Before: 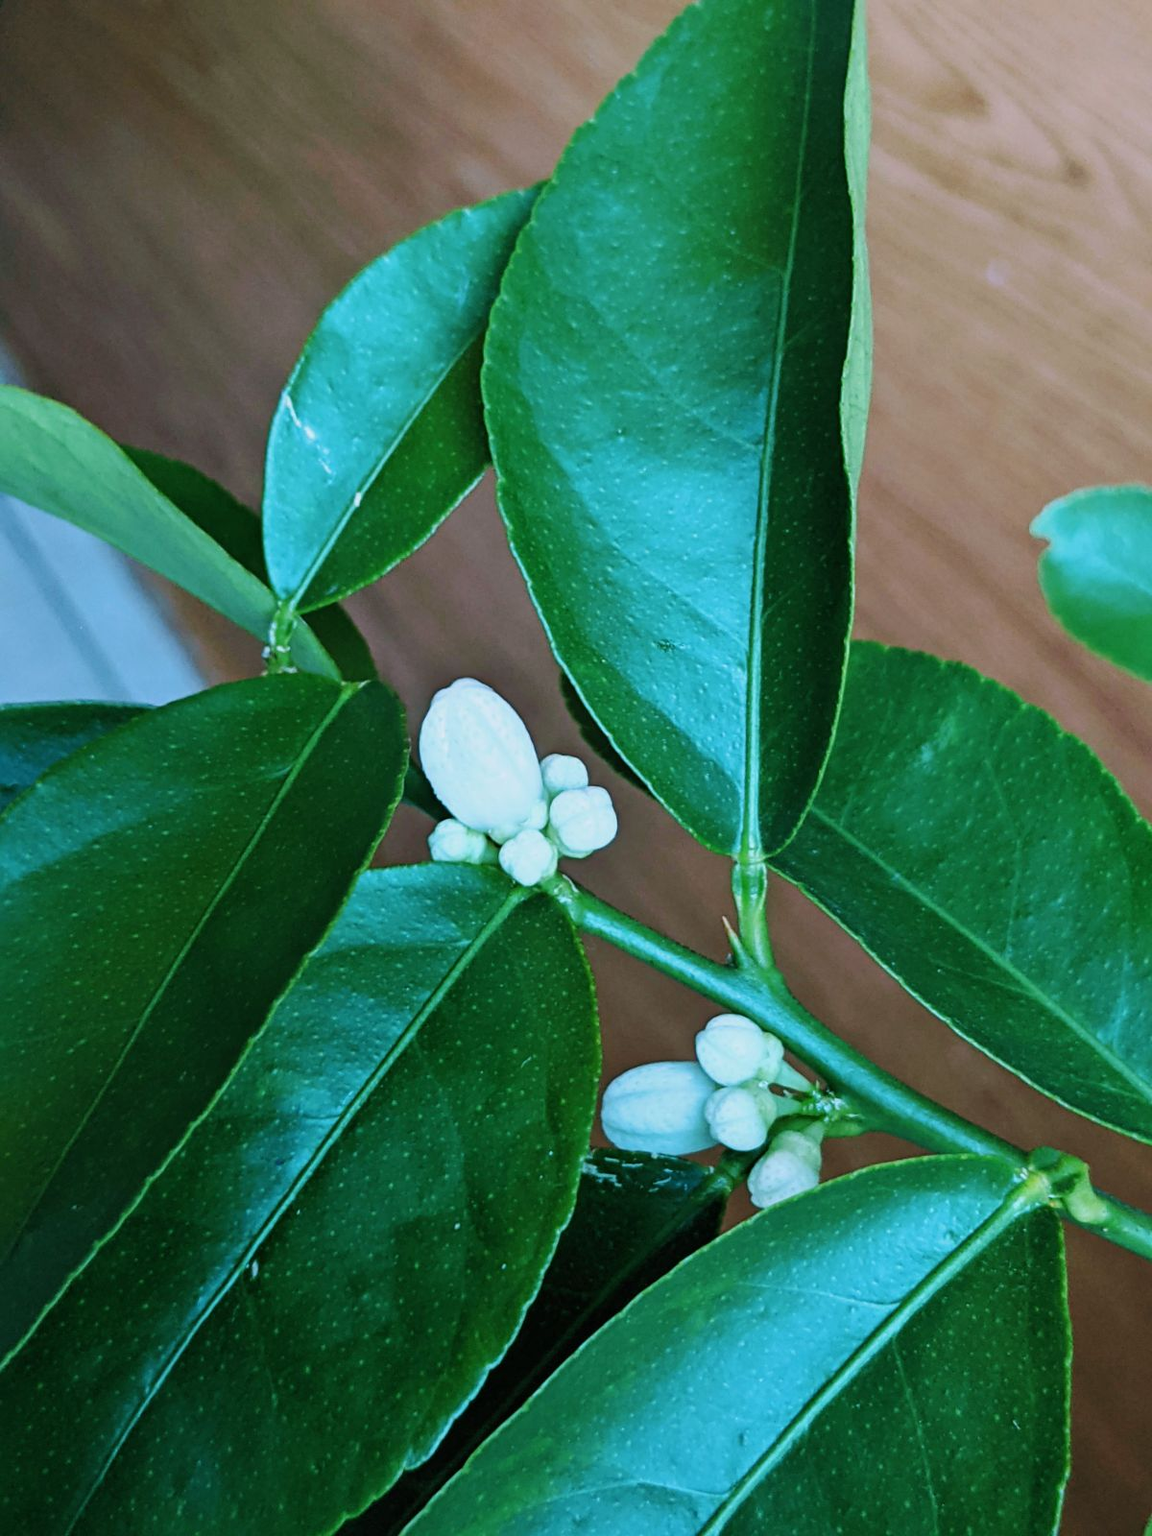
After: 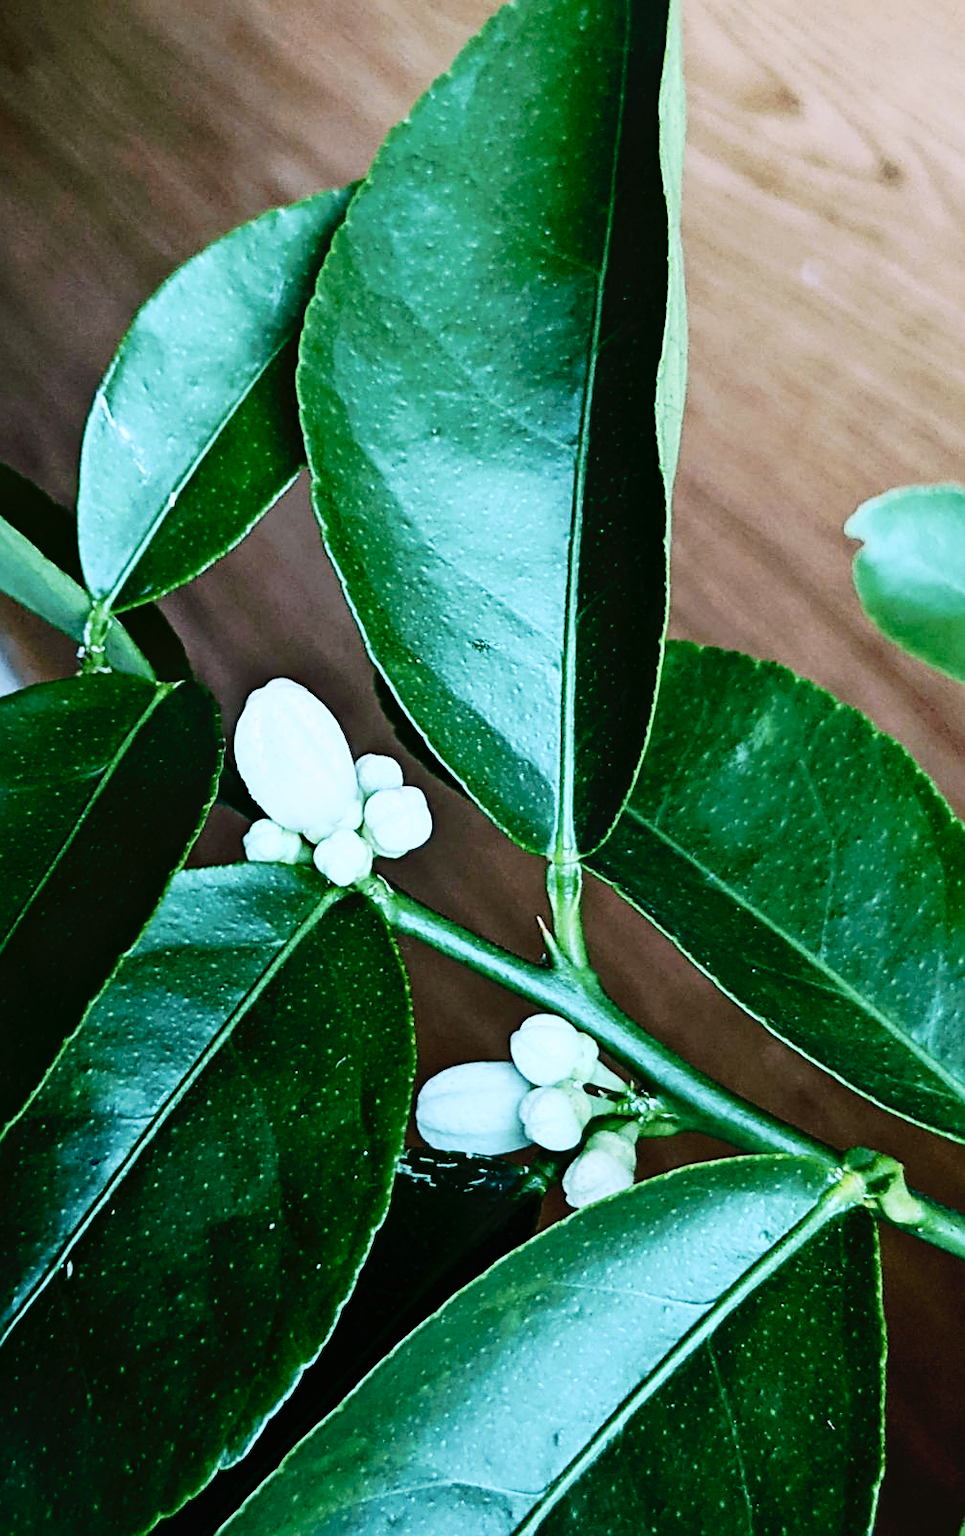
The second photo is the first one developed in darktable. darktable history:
tone equalizer: on, module defaults
crop: left 16.145%
sharpen: on, module defaults
white balance: emerald 1
contrast brightness saturation: contrast 0.25, saturation -0.31
color balance: contrast 6.48%, output saturation 113.3%
tone curve: curves: ch0 [(0, 0) (0.003, 0.007) (0.011, 0.01) (0.025, 0.018) (0.044, 0.028) (0.069, 0.034) (0.1, 0.04) (0.136, 0.051) (0.177, 0.104) (0.224, 0.161) (0.277, 0.234) (0.335, 0.316) (0.399, 0.41) (0.468, 0.487) (0.543, 0.577) (0.623, 0.679) (0.709, 0.769) (0.801, 0.854) (0.898, 0.922) (1, 1)], preserve colors none
